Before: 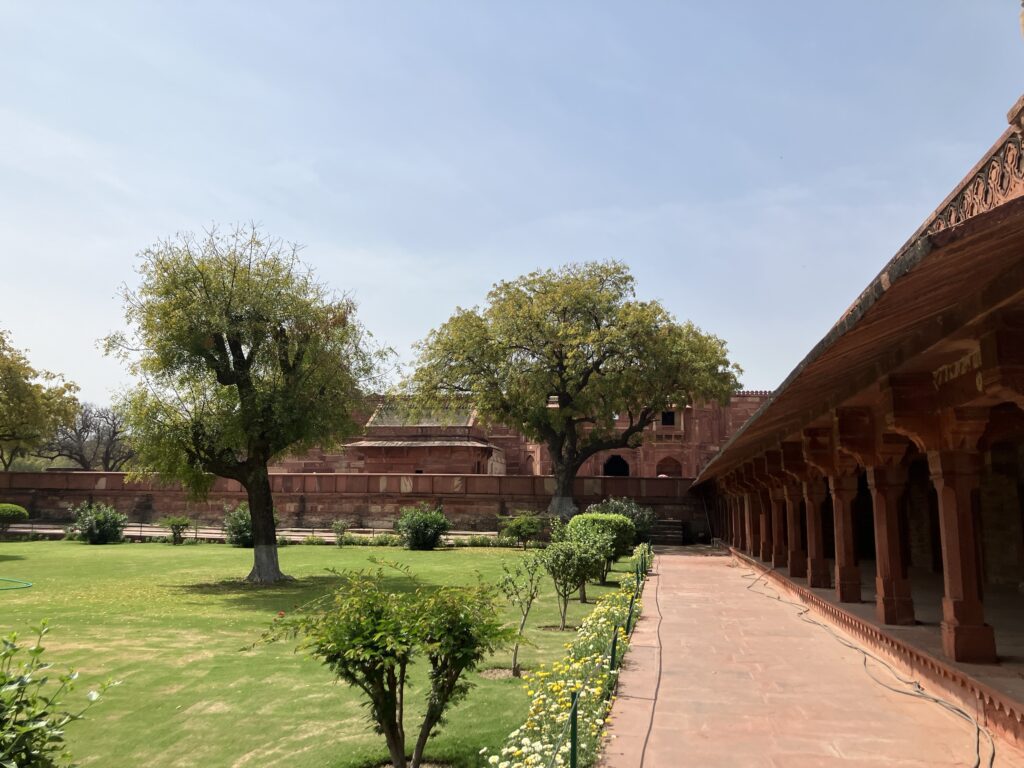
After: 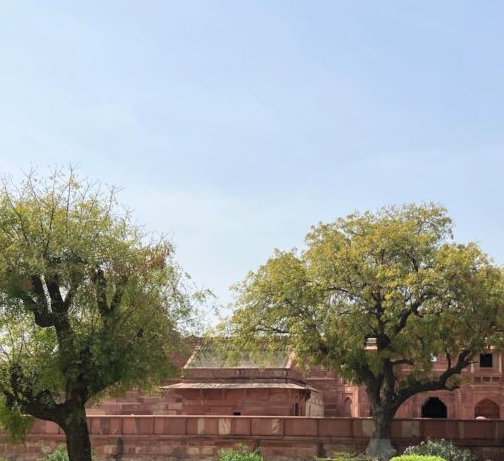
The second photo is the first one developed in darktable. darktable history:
contrast brightness saturation: brightness 0.15
crop: left 17.835%, top 7.675%, right 32.881%, bottom 32.213%
